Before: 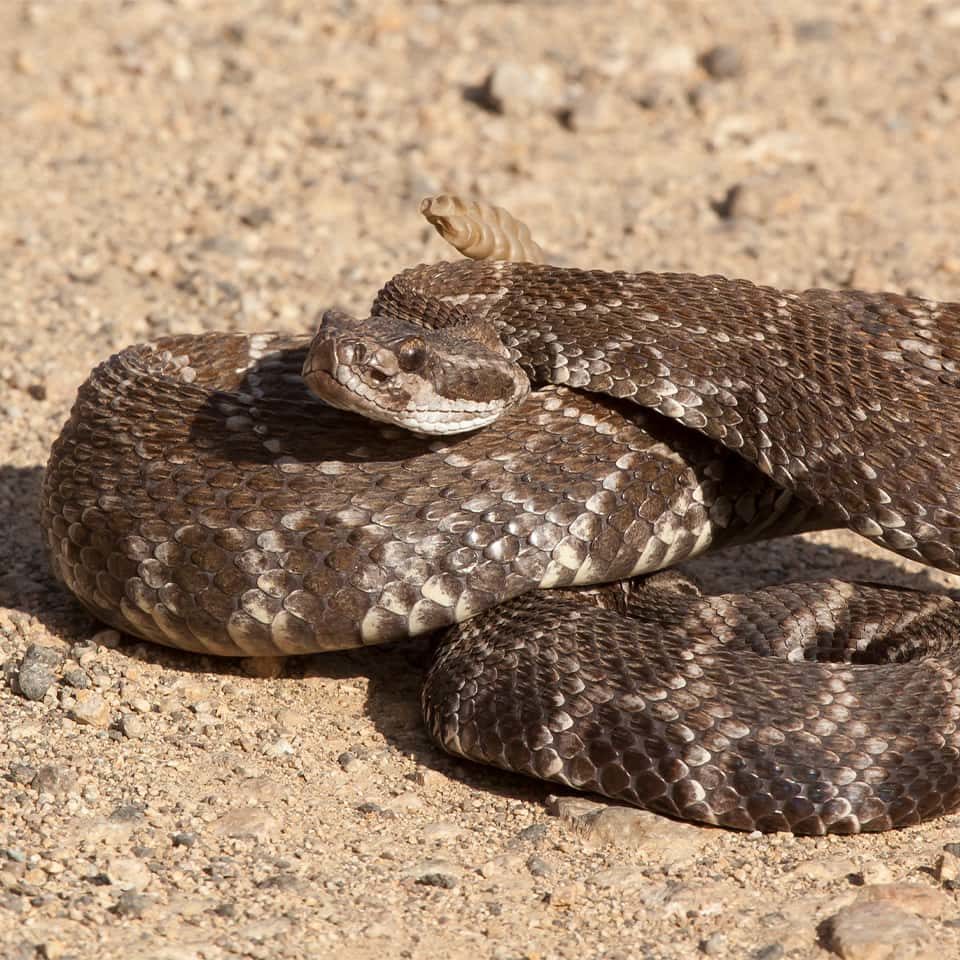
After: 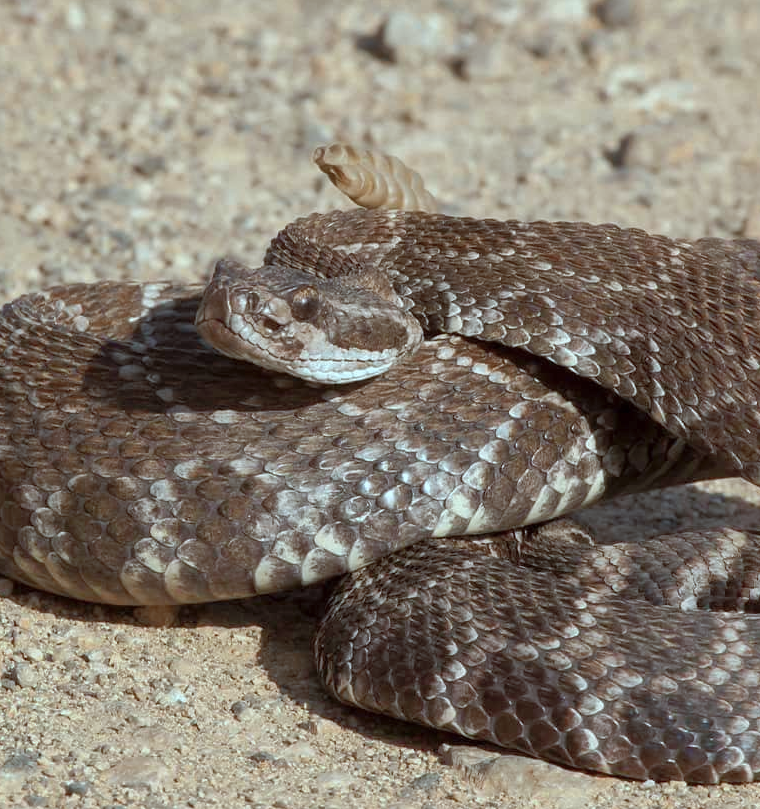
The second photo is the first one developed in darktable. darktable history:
color correction: highlights a* -11.71, highlights b* -15.58
crop: left 11.225%, top 5.381%, right 9.565%, bottom 10.314%
shadows and highlights: on, module defaults
